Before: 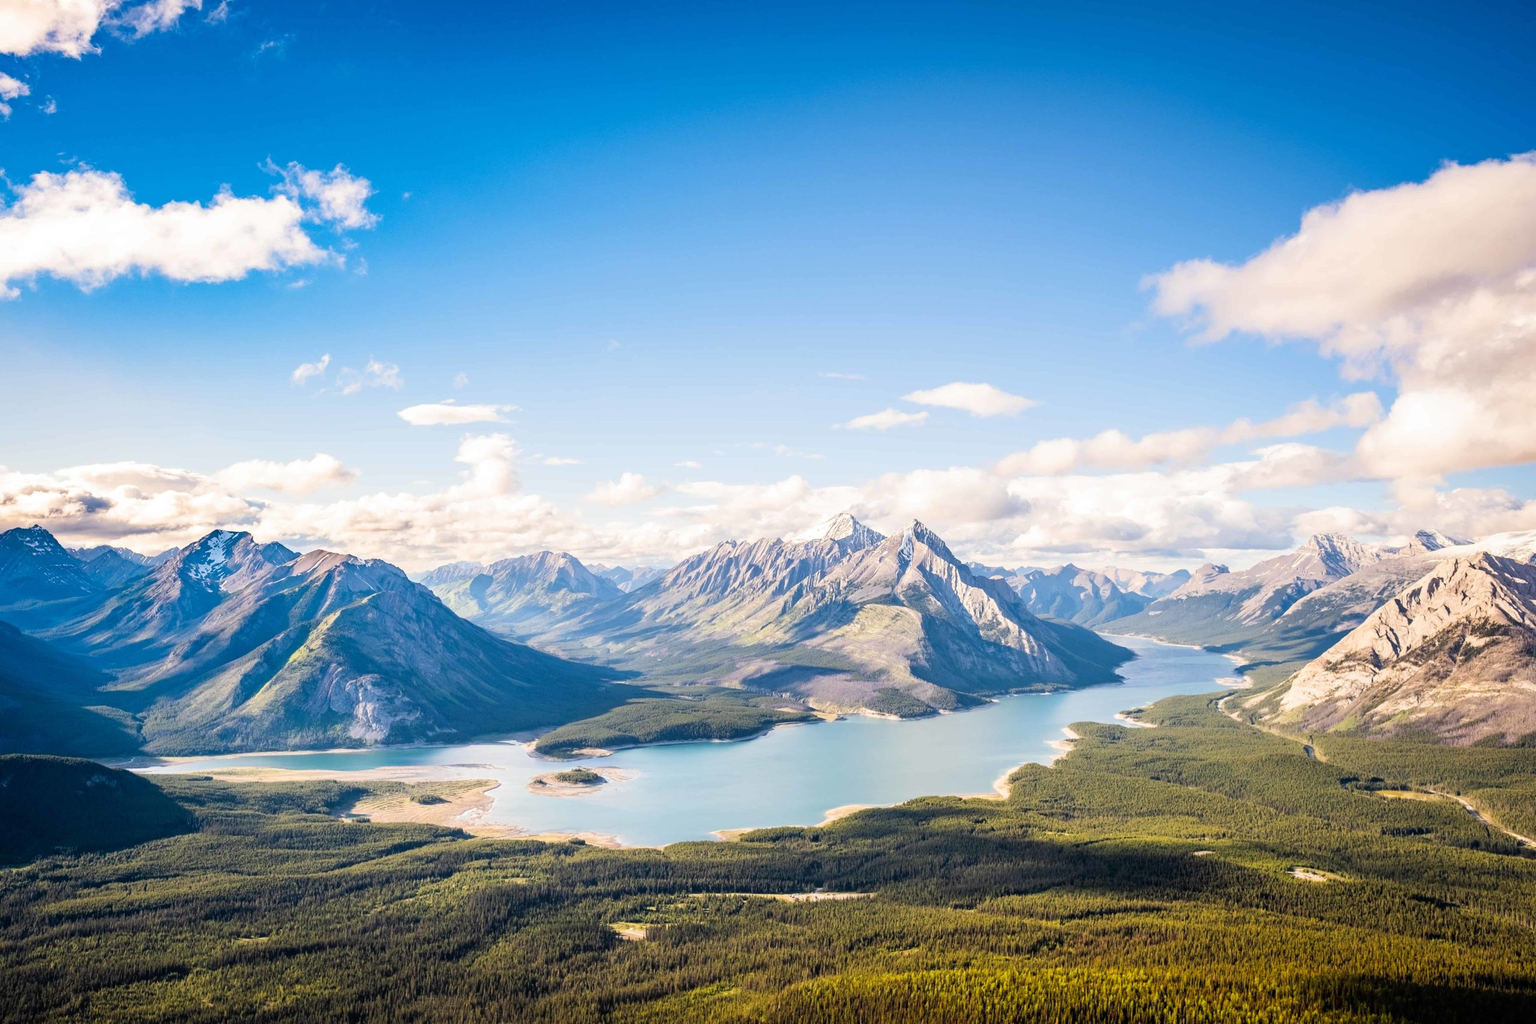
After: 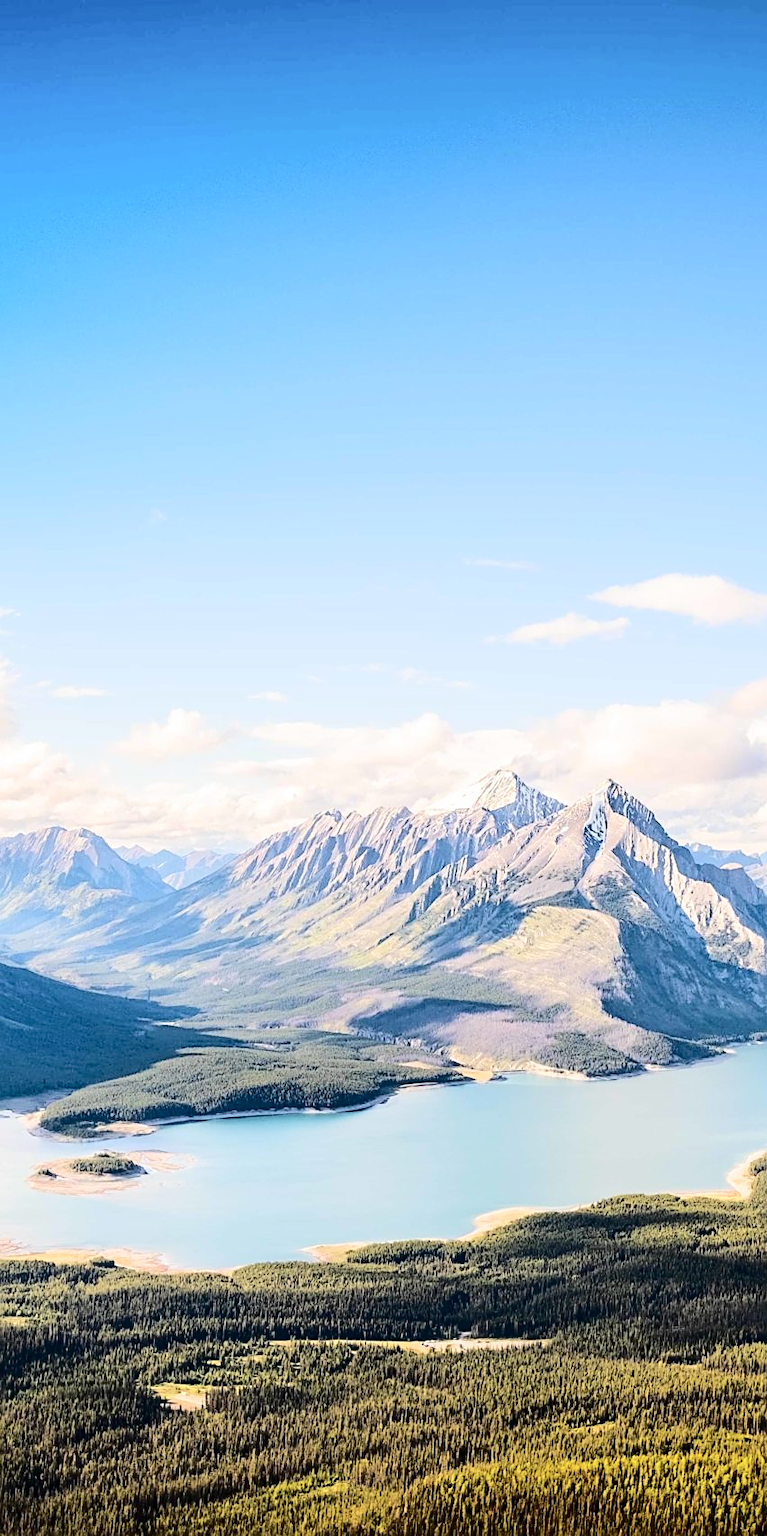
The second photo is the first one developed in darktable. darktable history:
sharpen: on, module defaults
crop: left 33.143%, right 33.505%
tone curve: curves: ch0 [(0, 0) (0.003, 0.003) (0.011, 0.009) (0.025, 0.018) (0.044, 0.027) (0.069, 0.034) (0.1, 0.043) (0.136, 0.056) (0.177, 0.084) (0.224, 0.138) (0.277, 0.203) (0.335, 0.329) (0.399, 0.451) (0.468, 0.572) (0.543, 0.671) (0.623, 0.754) (0.709, 0.821) (0.801, 0.88) (0.898, 0.938) (1, 1)], color space Lab, independent channels, preserve colors none
